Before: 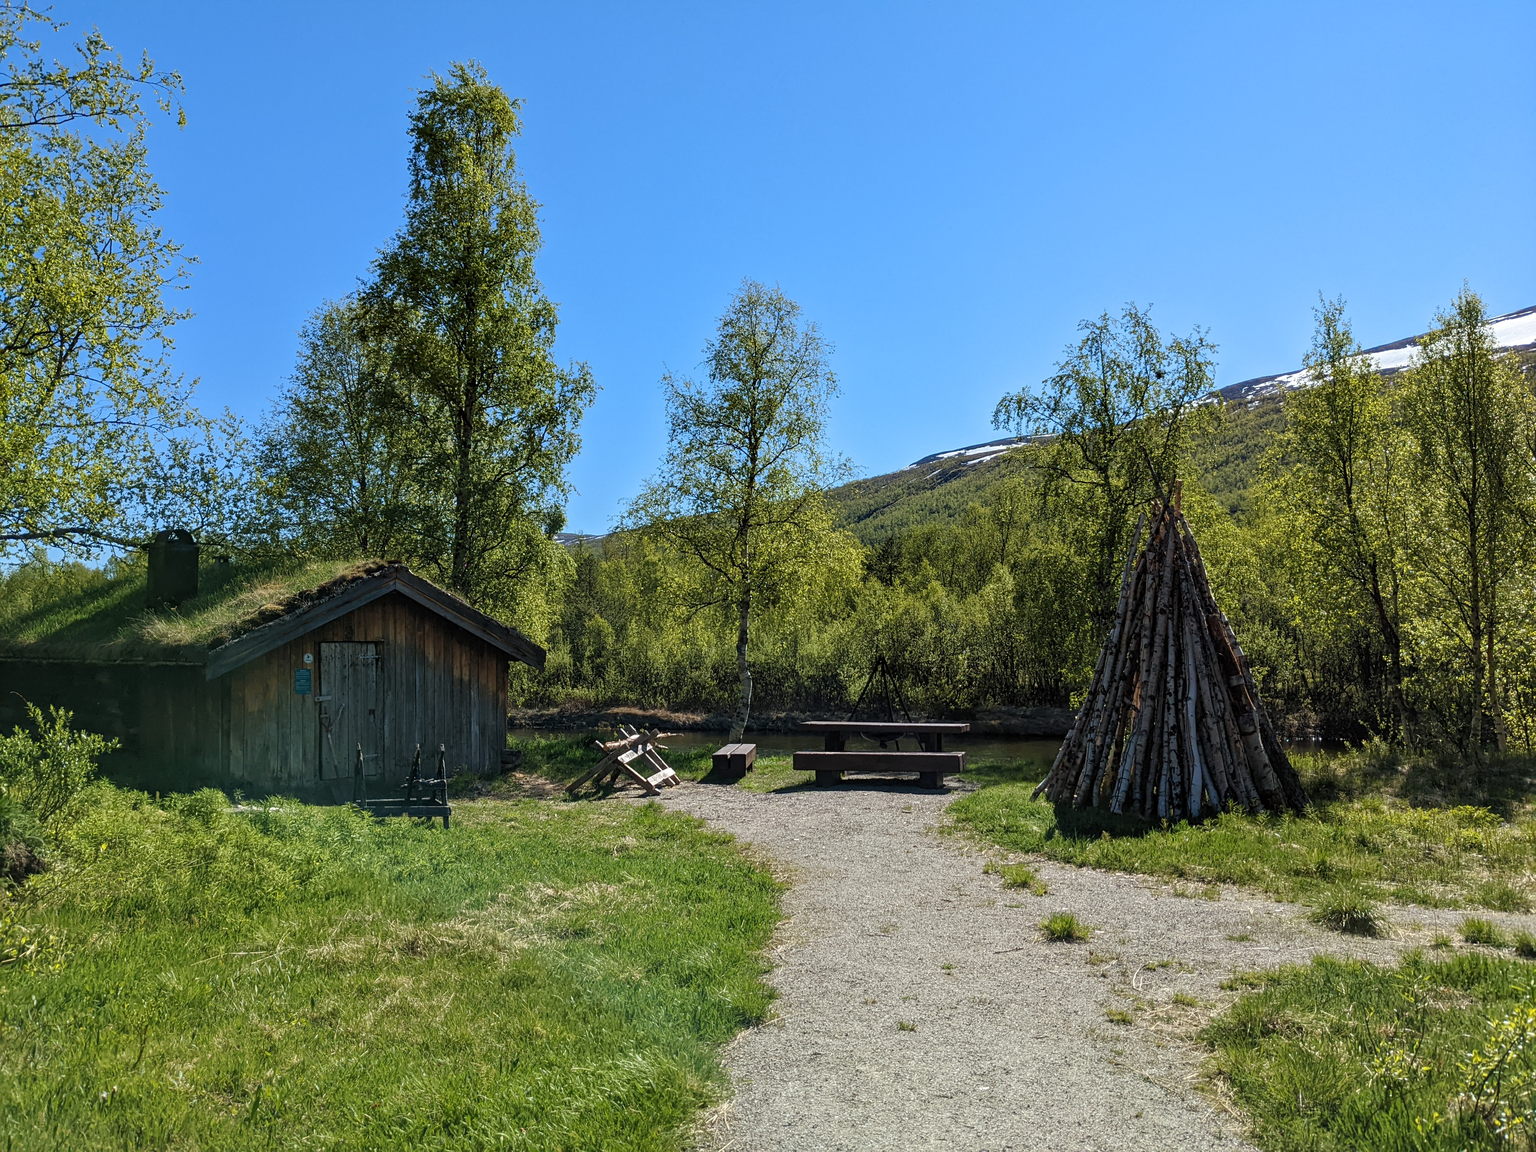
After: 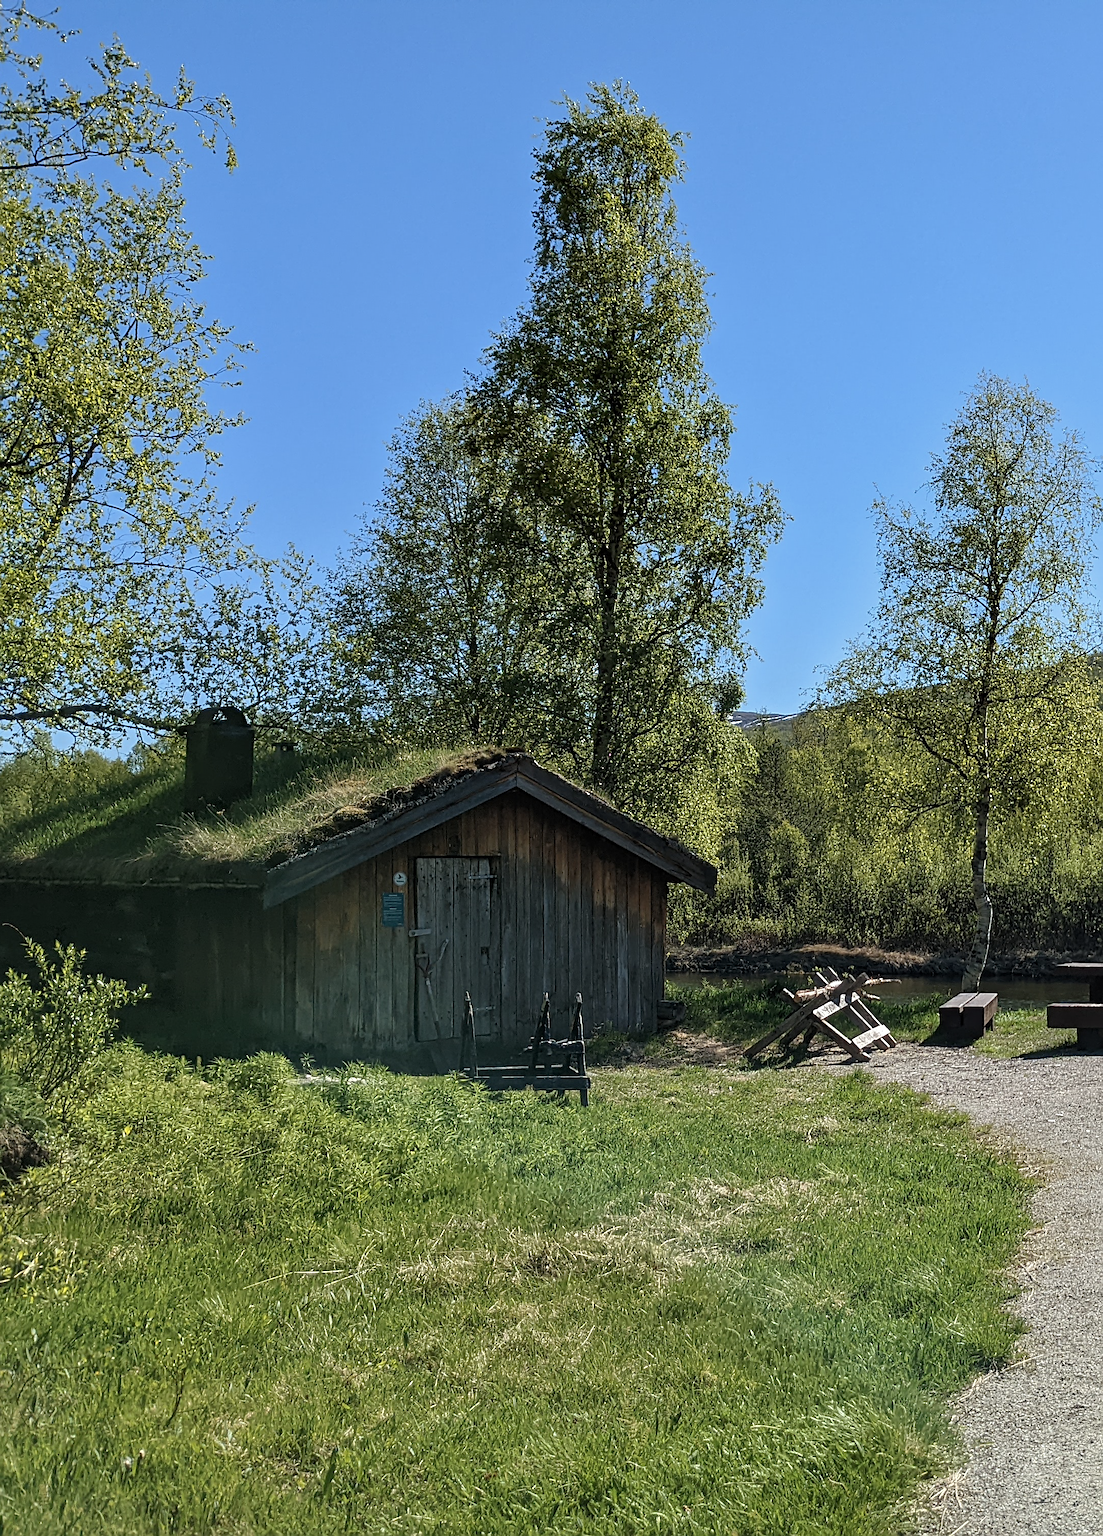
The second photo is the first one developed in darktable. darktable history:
color correction: saturation 0.85
crop: left 0.587%, right 45.588%, bottom 0.086%
sharpen: on, module defaults
